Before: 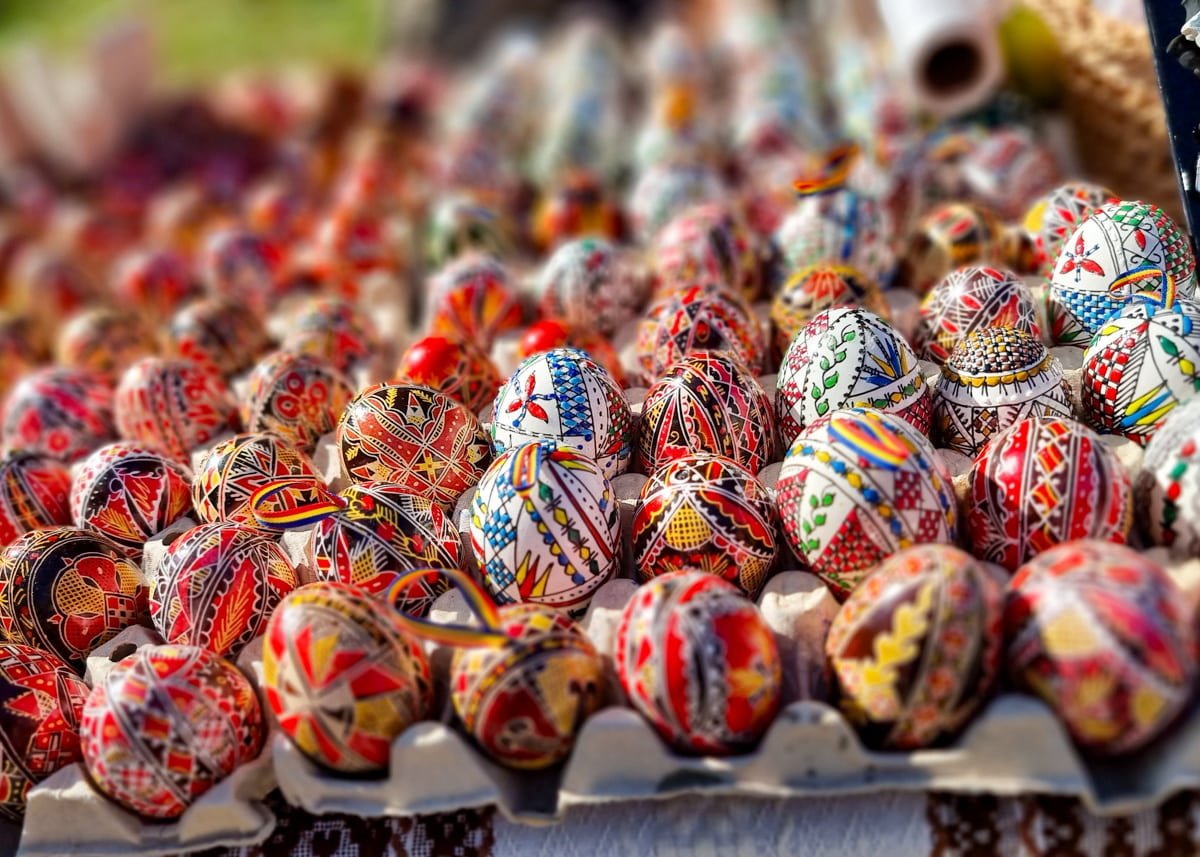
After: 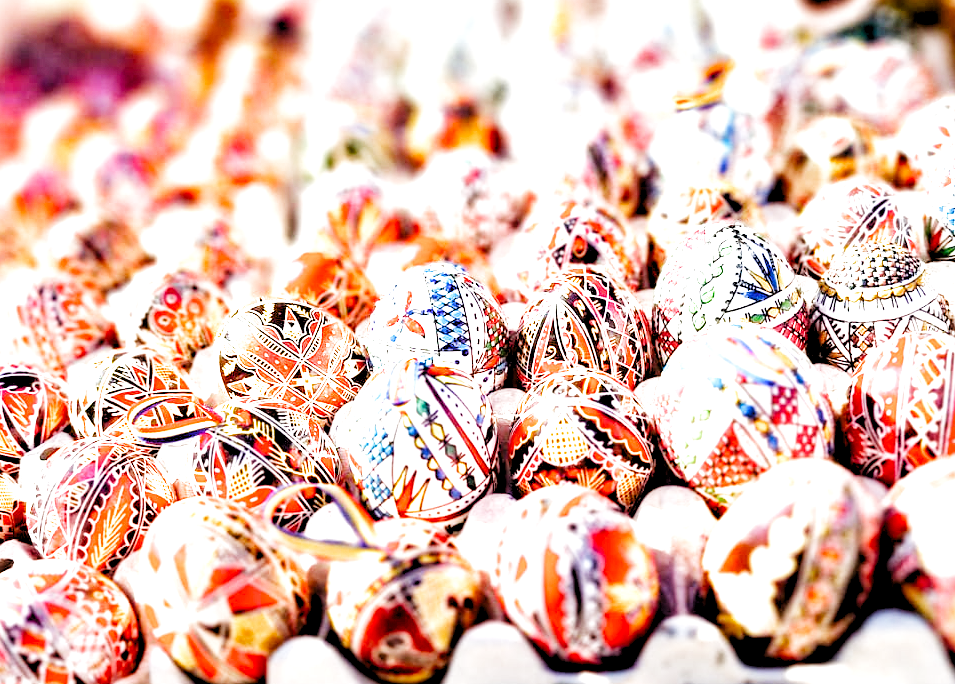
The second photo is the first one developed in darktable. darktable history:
crop and rotate: left 10.306%, top 9.932%, right 10.091%, bottom 10.144%
filmic rgb: black relative exposure -5 EV, white relative exposure 3.97 EV, hardness 2.89, contrast 1.204, add noise in highlights 0, preserve chrominance no, color science v3 (2019), use custom middle-gray values true, contrast in highlights soft
exposure: black level correction 0.001, exposure 2.513 EV, compensate highlight preservation false
levels: levels [0.062, 0.494, 0.925]
